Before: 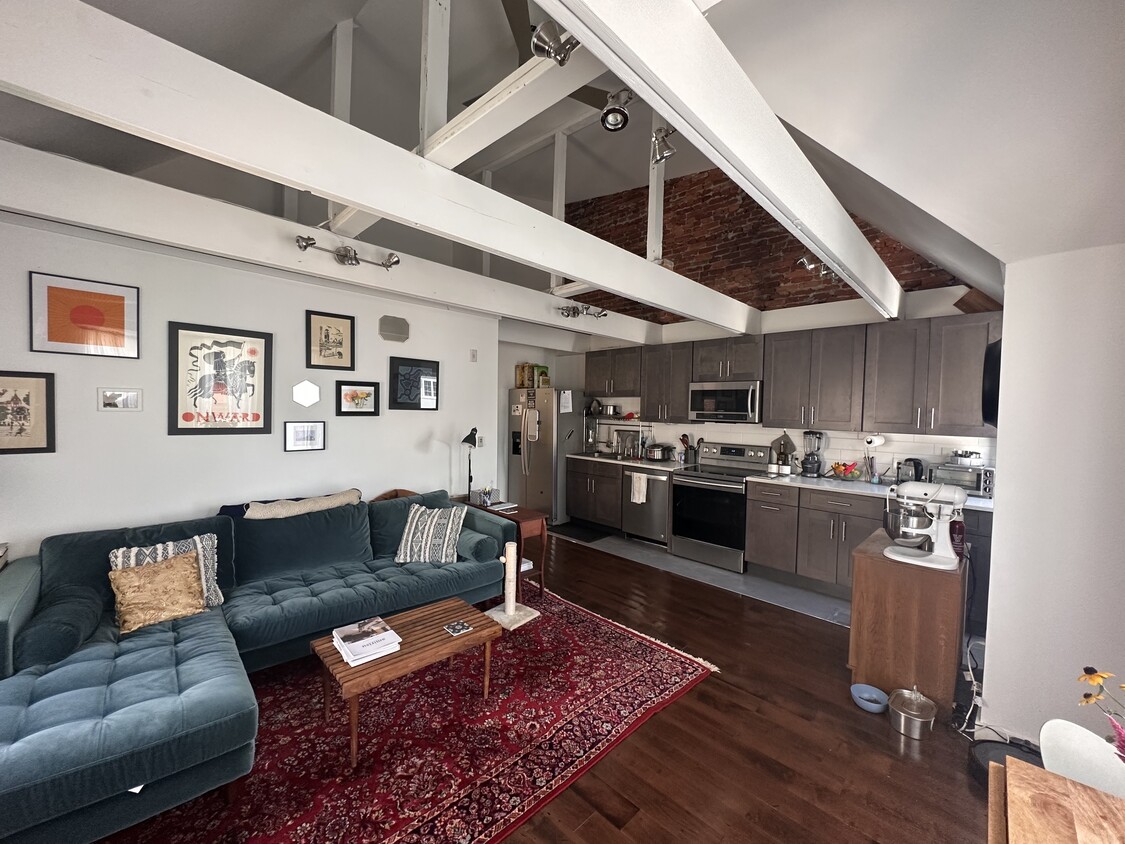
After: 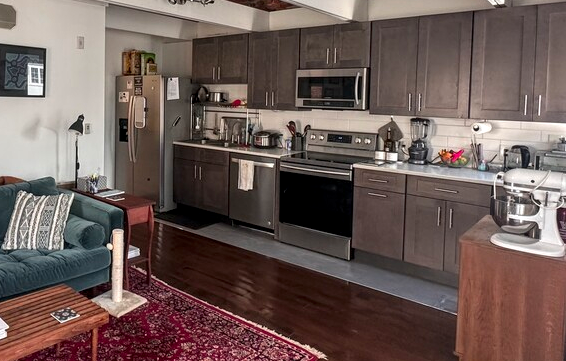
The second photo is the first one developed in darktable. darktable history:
local contrast: detail 130%
crop: left 34.982%, top 37.117%, right 14.69%, bottom 20.032%
exposure: compensate highlight preservation false
color zones: curves: ch1 [(0.239, 0.552) (0.75, 0.5)]; ch2 [(0.25, 0.462) (0.749, 0.457)]
